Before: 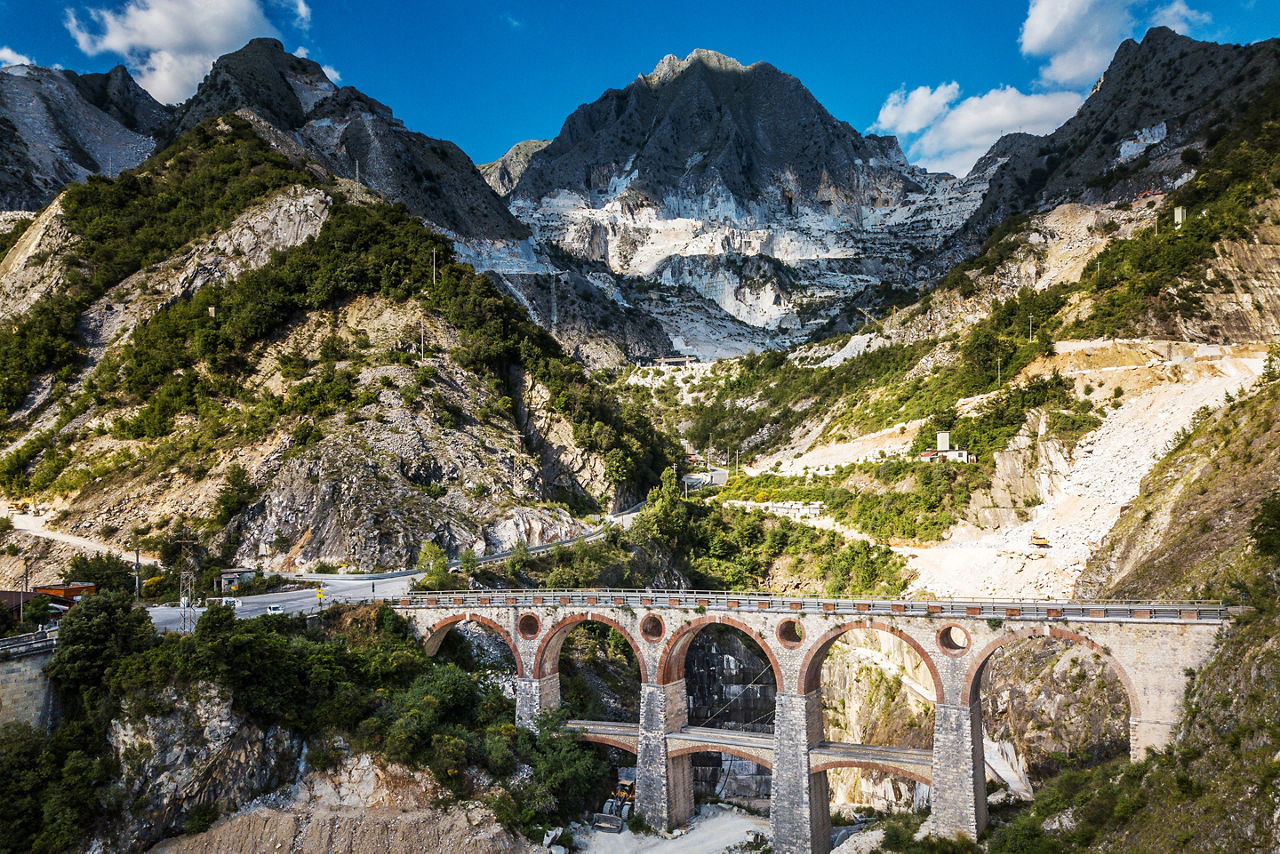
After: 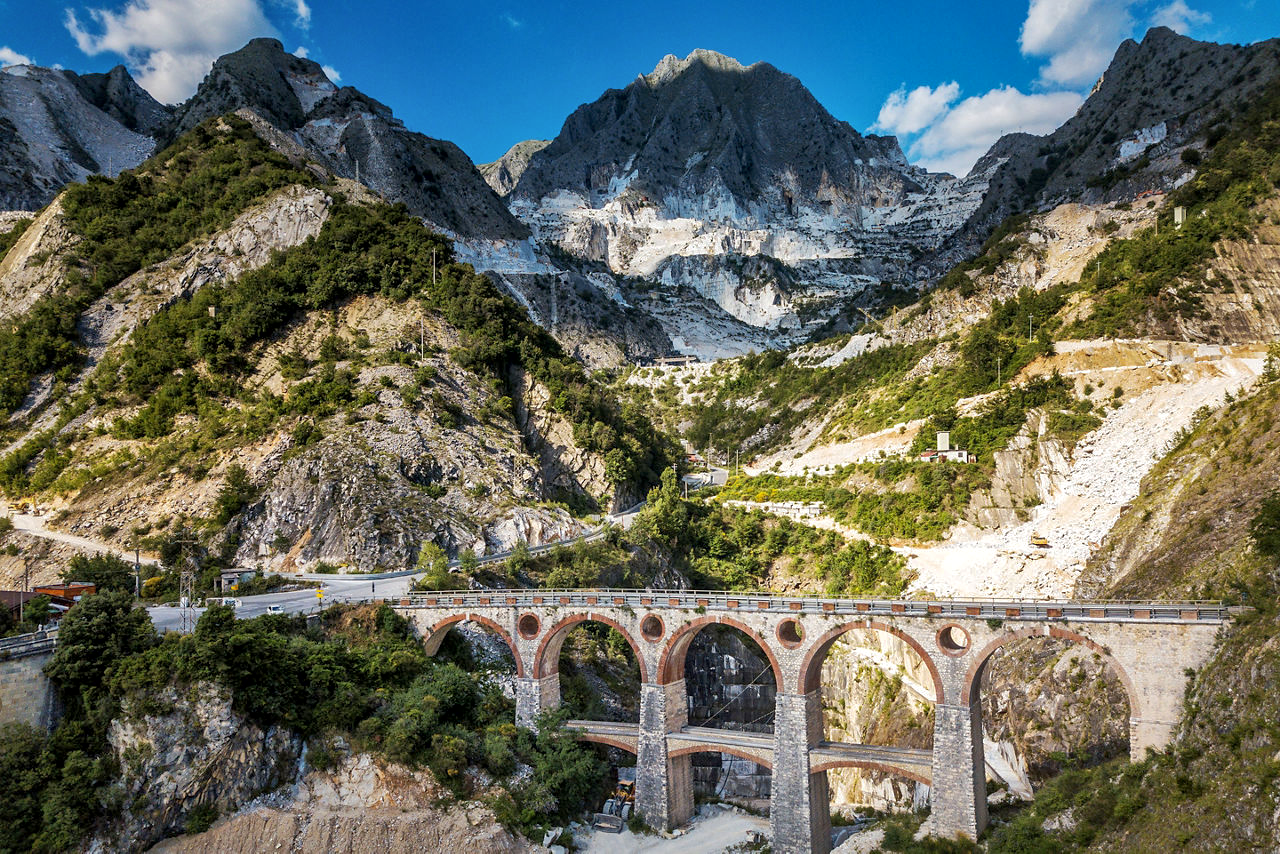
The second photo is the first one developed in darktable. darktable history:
local contrast: mode bilateral grid, contrast 21, coarseness 50, detail 139%, midtone range 0.2
shadows and highlights: on, module defaults
